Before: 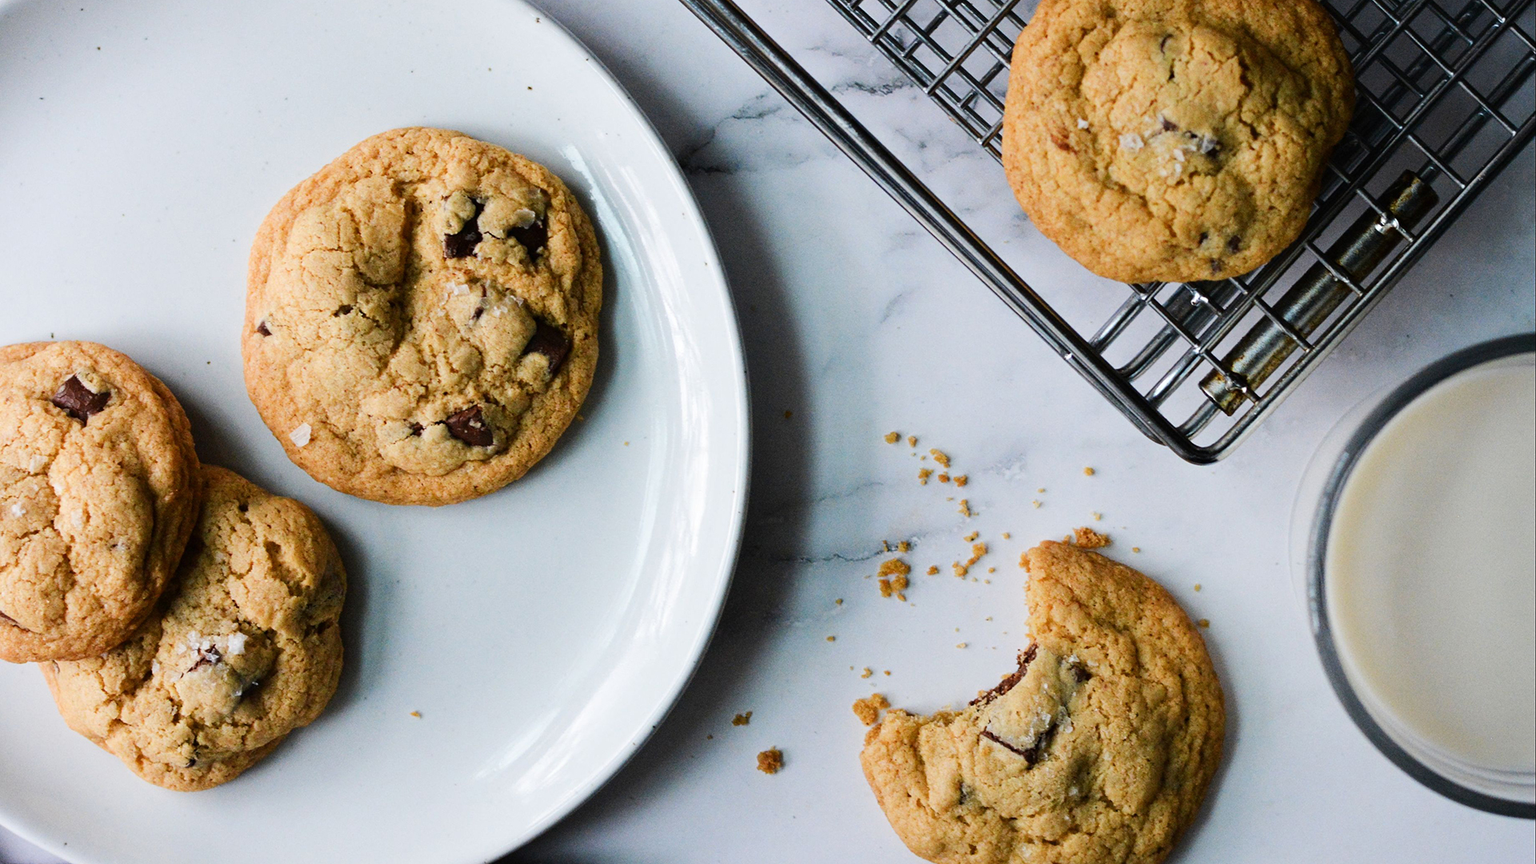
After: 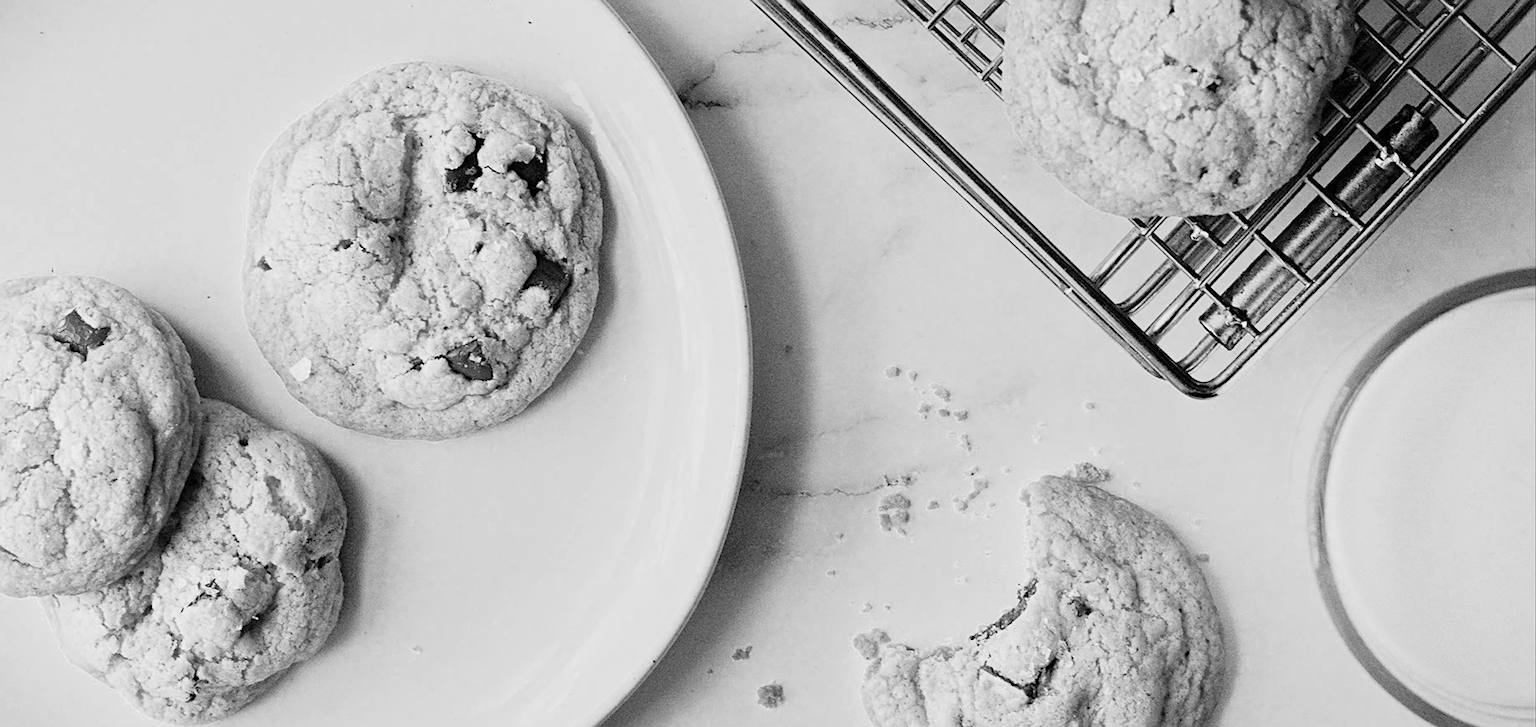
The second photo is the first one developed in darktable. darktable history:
crop: top 7.625%, bottom 8.027%
filmic rgb: middle gray luminance 3.44%, black relative exposure -5.92 EV, white relative exposure 6.33 EV, threshold 6 EV, dynamic range scaling 22.4%, target black luminance 0%, hardness 2.33, latitude 45.85%, contrast 0.78, highlights saturation mix 100%, shadows ↔ highlights balance 0.033%, add noise in highlights 0, preserve chrominance max RGB, color science v3 (2019), use custom middle-gray values true, iterations of high-quality reconstruction 0, contrast in highlights soft, enable highlight reconstruction true
monochrome: a 32, b 64, size 2.3
sharpen: on, module defaults
white balance: red 0.967, blue 1.049
